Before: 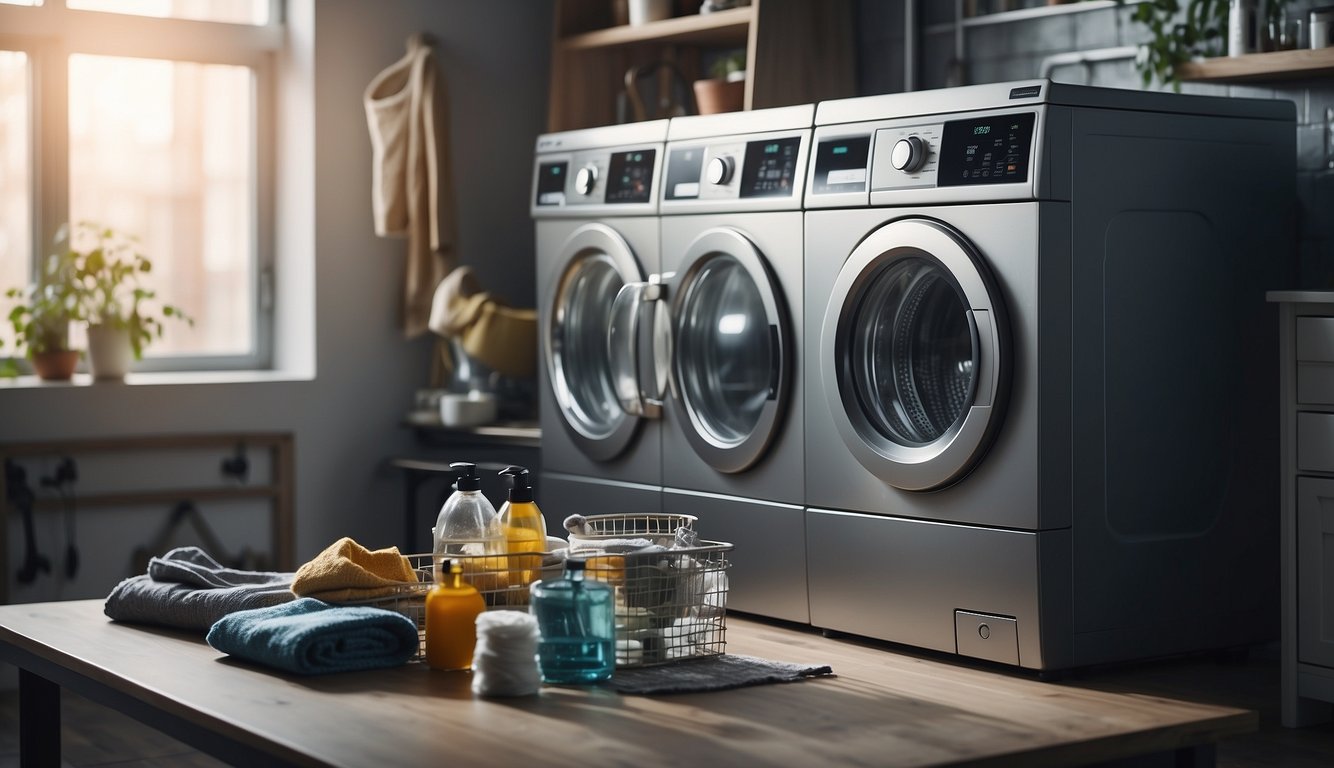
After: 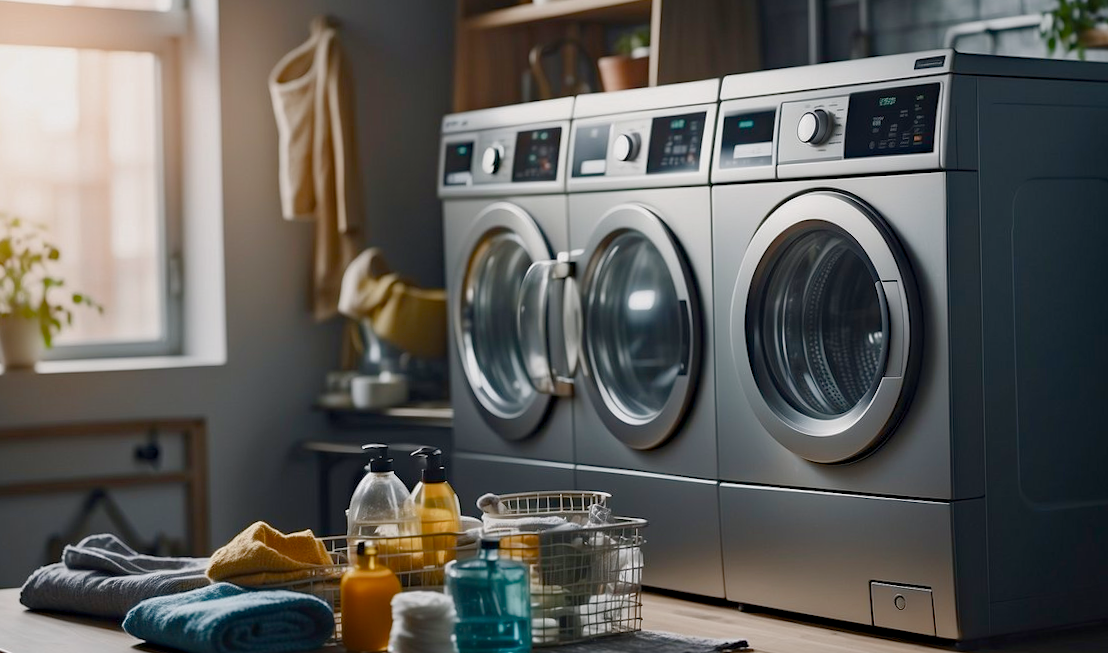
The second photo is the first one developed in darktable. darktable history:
haze removal: compatibility mode true, adaptive false
color balance rgb: shadows lift › chroma 1%, shadows lift › hue 113°, highlights gain › chroma 0.2%, highlights gain › hue 333°, perceptual saturation grading › global saturation 20%, perceptual saturation grading › highlights -50%, perceptual saturation grading › shadows 25%, contrast -10%
crop and rotate: left 7.196%, top 4.574%, right 10.605%, bottom 13.178%
rotate and perspective: rotation -1.17°, automatic cropping off
